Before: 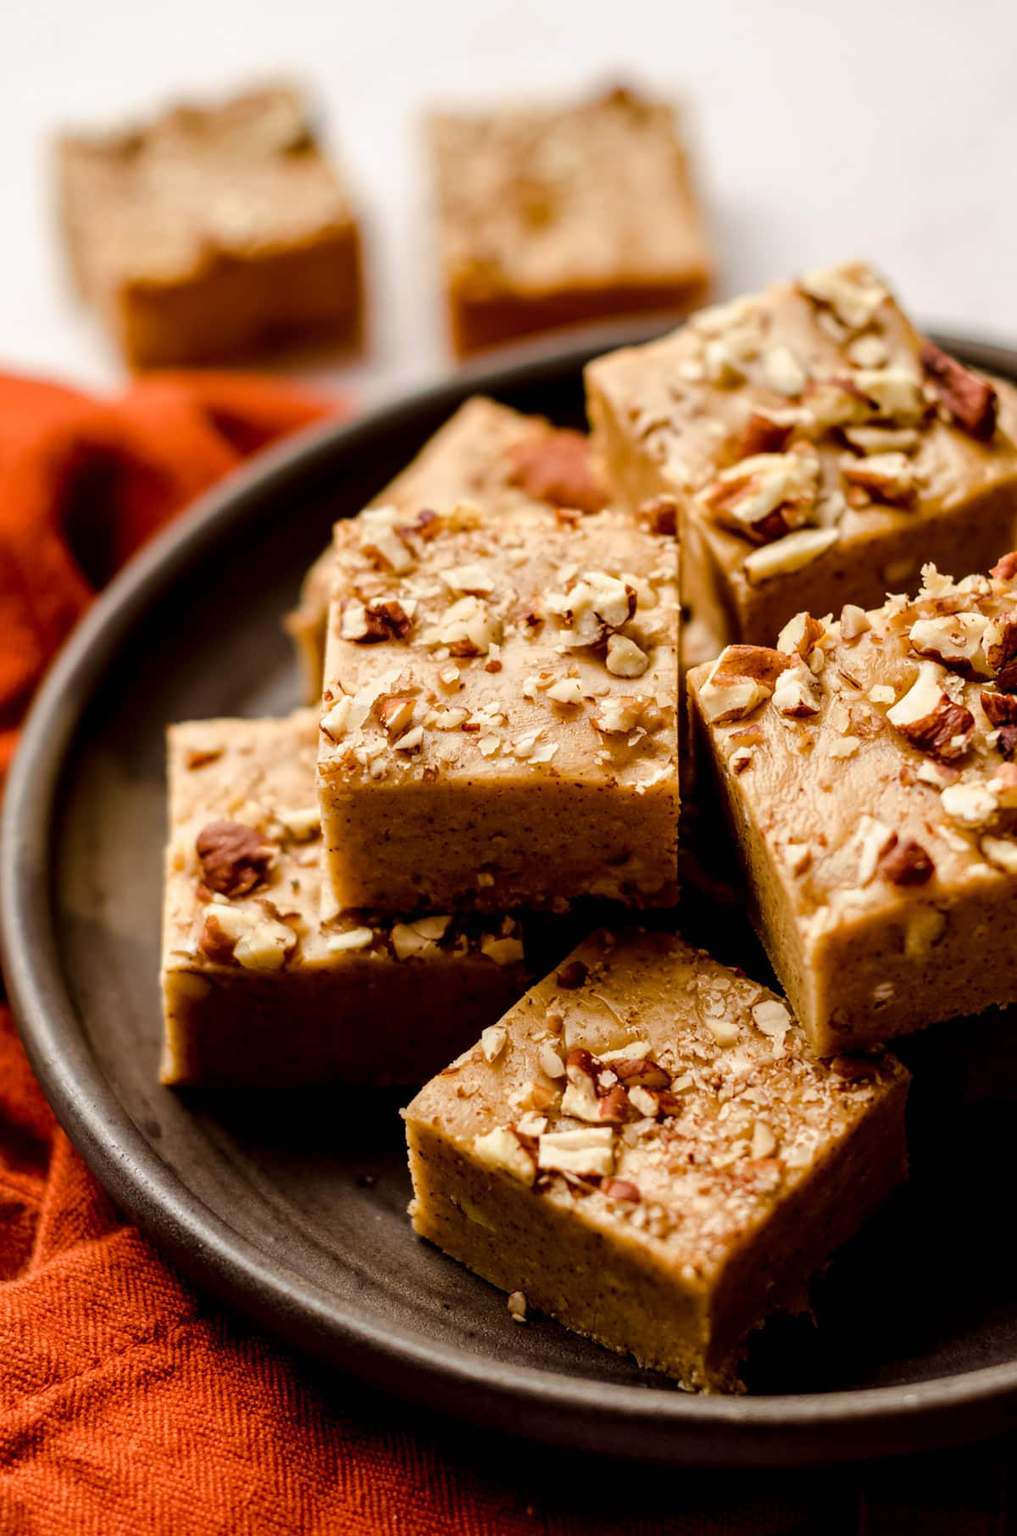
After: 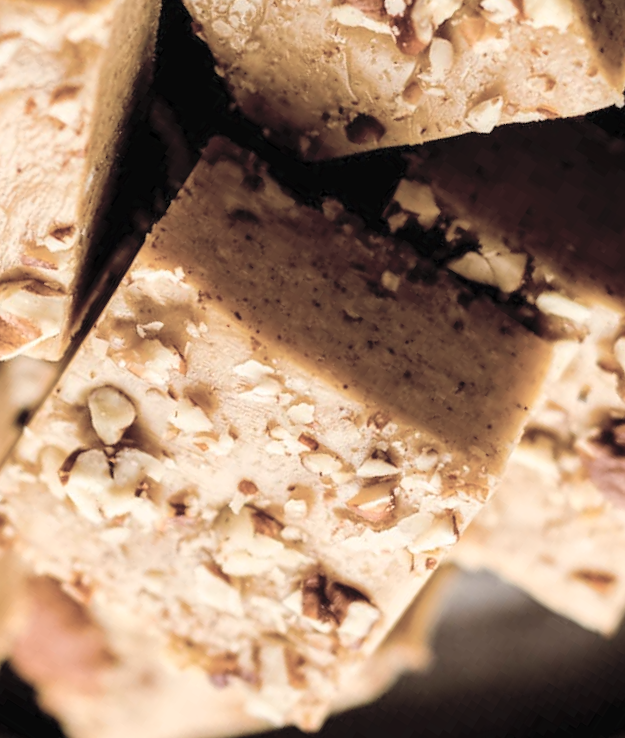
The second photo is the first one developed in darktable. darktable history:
crop and rotate: angle 147.54°, left 9.111%, top 15.563%, right 4.596%, bottom 17.04%
contrast brightness saturation: contrast 0.104, brightness 0.301, saturation 0.14
color correction: highlights b* -0.053, saturation 0.527
